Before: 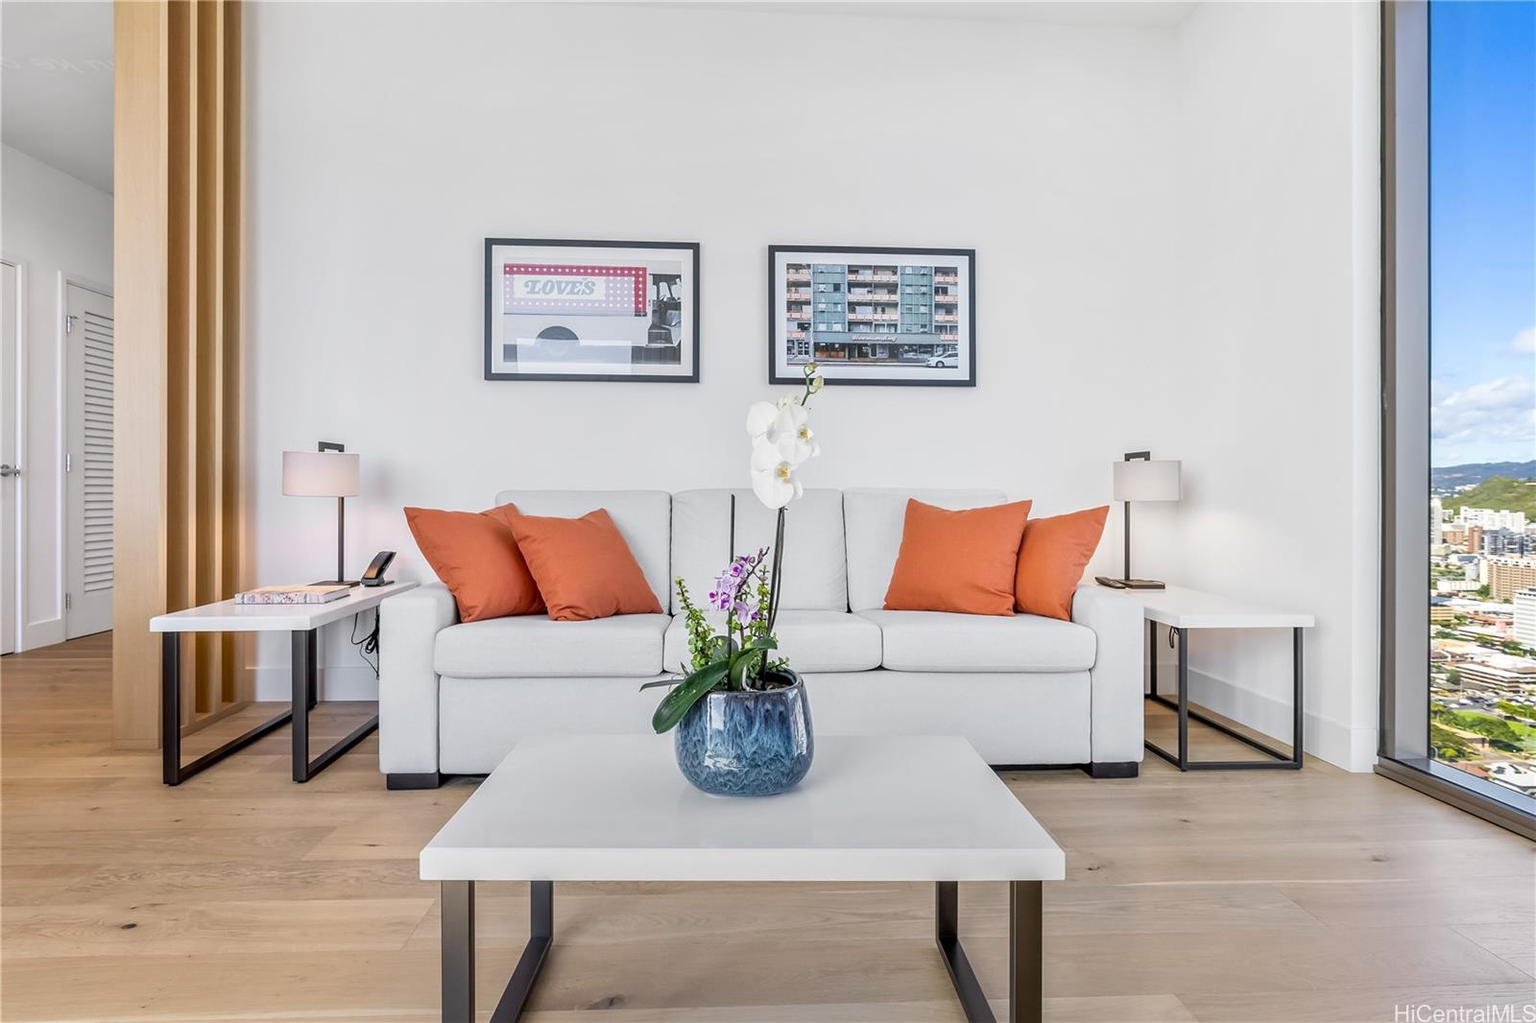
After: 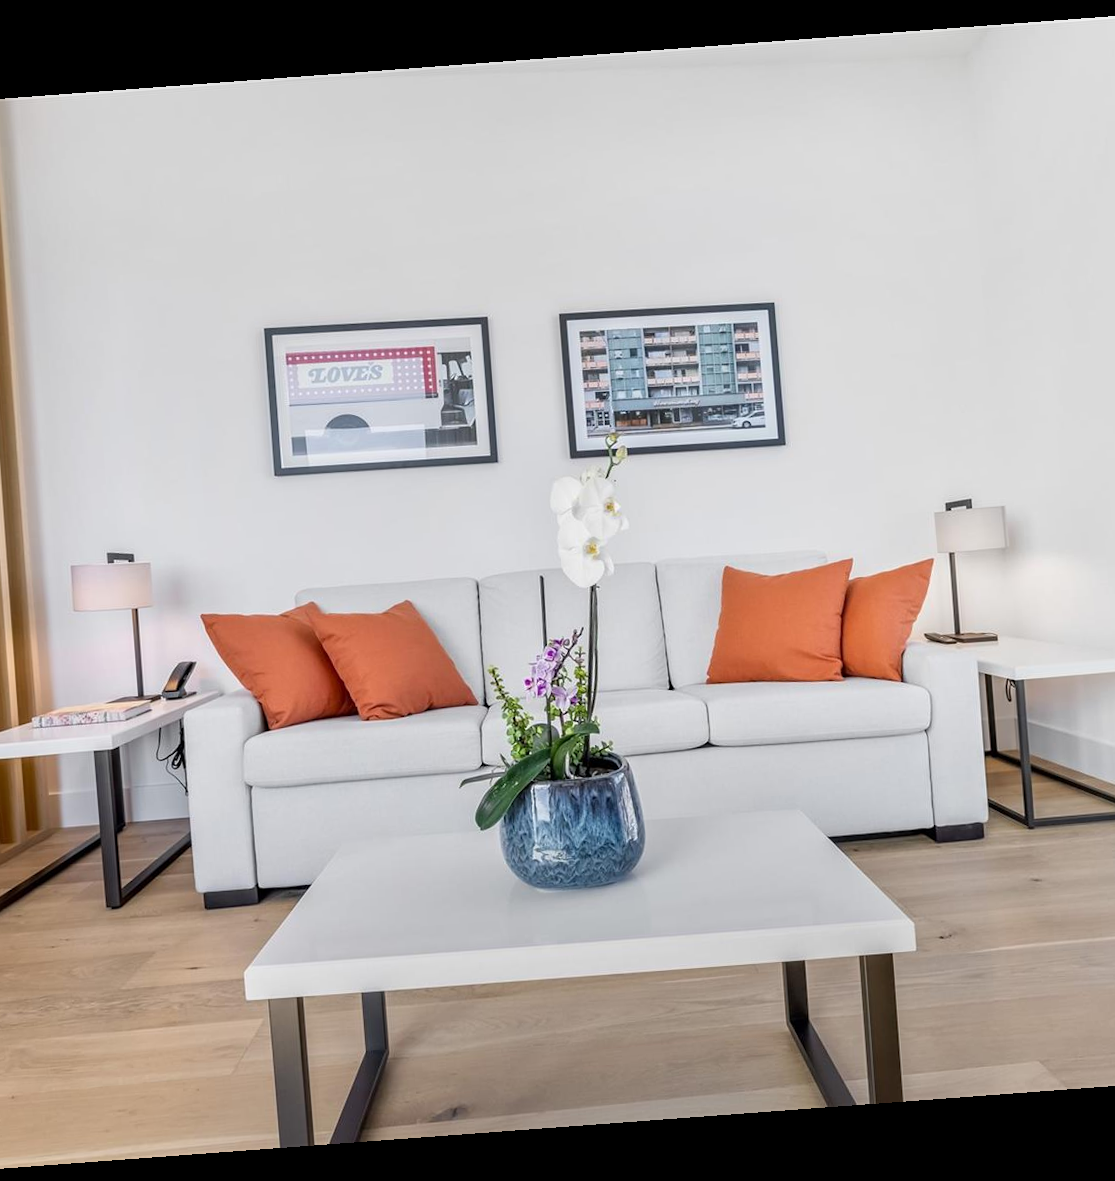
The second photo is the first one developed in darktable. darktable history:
rotate and perspective: rotation -4.25°, automatic cropping off
crop: left 15.419%, right 17.914%
